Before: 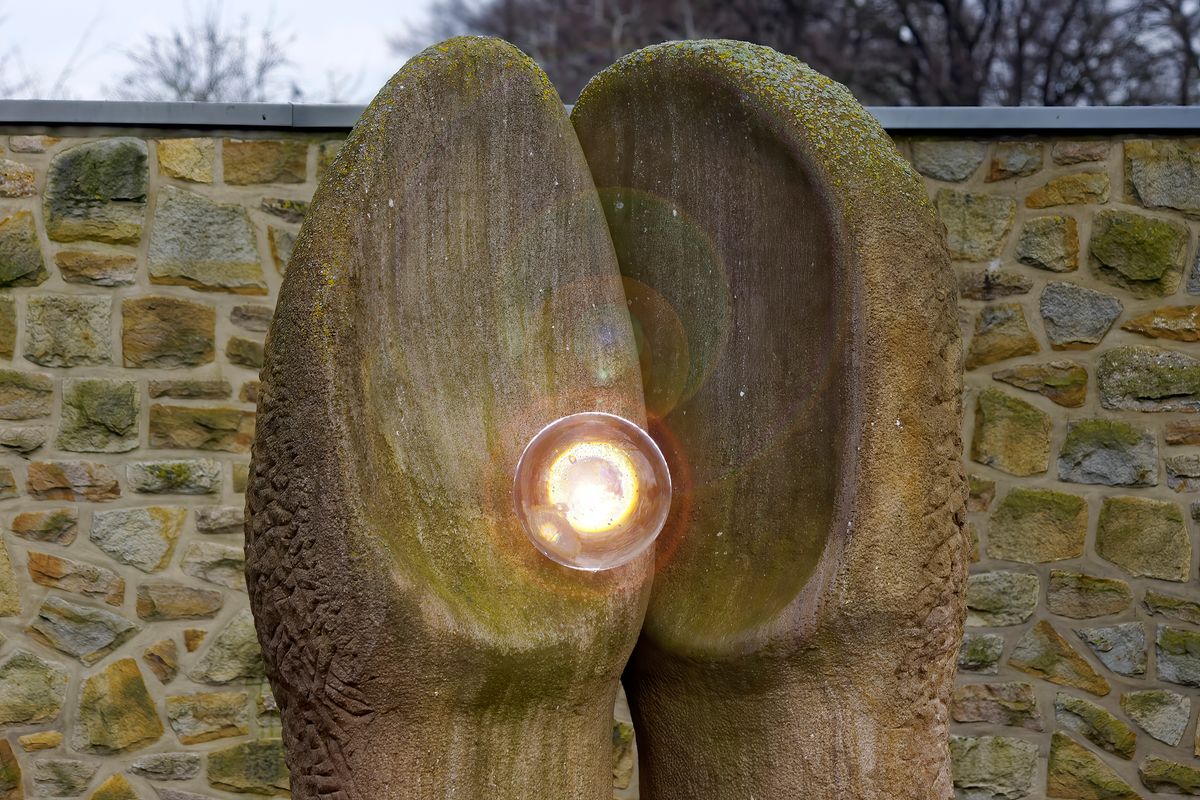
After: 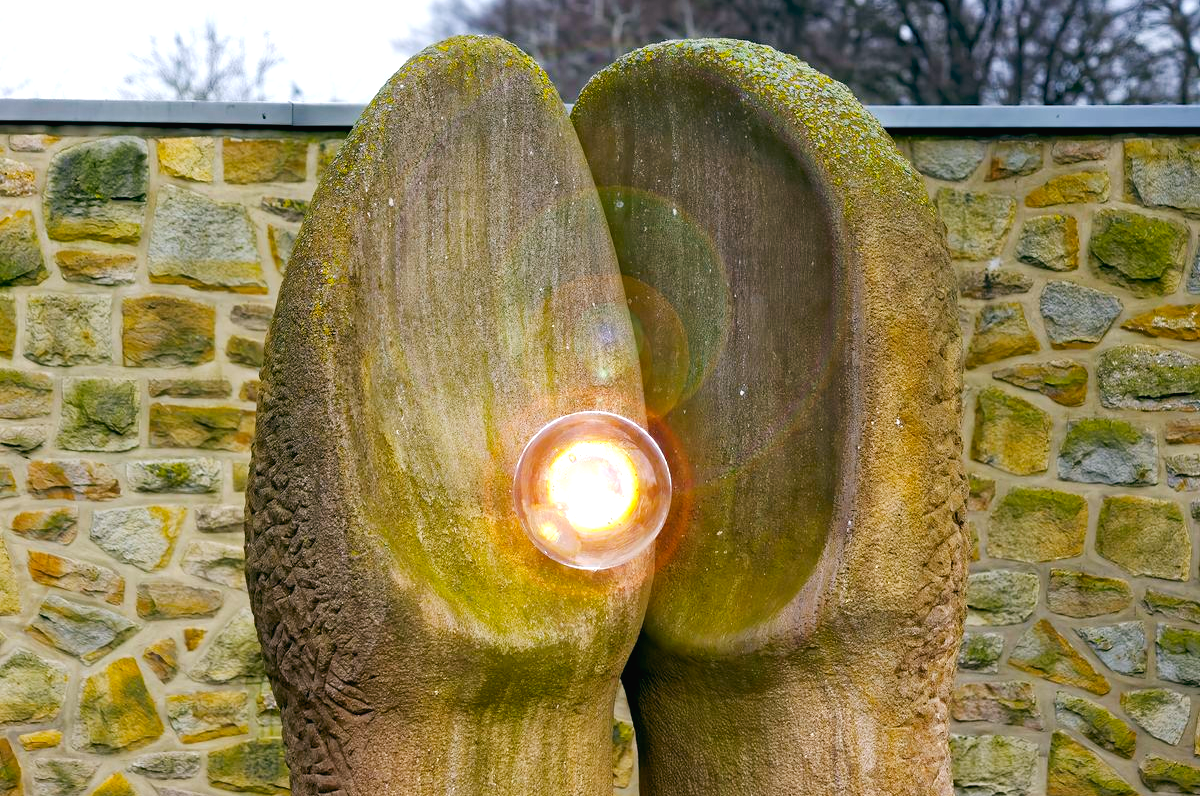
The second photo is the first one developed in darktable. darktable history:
crop: top 0.22%, bottom 0.197%
color balance rgb: shadows lift › chroma 0.818%, shadows lift › hue 116.04°, global offset › luminance -0.325%, global offset › chroma 0.115%, global offset › hue 162.54°, perceptual saturation grading › global saturation 30.108%
tone curve: curves: ch0 [(0, 0.014) (0.036, 0.047) (0.15, 0.156) (0.27, 0.258) (0.511, 0.506) (0.761, 0.741) (1, 0.919)]; ch1 [(0, 0) (0.179, 0.173) (0.322, 0.32) (0.429, 0.431) (0.502, 0.5) (0.519, 0.522) (0.562, 0.575) (0.631, 0.65) (0.72, 0.692) (1, 1)]; ch2 [(0, 0) (0.29, 0.295) (0.404, 0.436) (0.497, 0.498) (0.533, 0.556) (0.599, 0.607) (0.696, 0.707) (1, 1)], preserve colors none
exposure: black level correction 0, exposure 1.001 EV, compensate highlight preservation false
